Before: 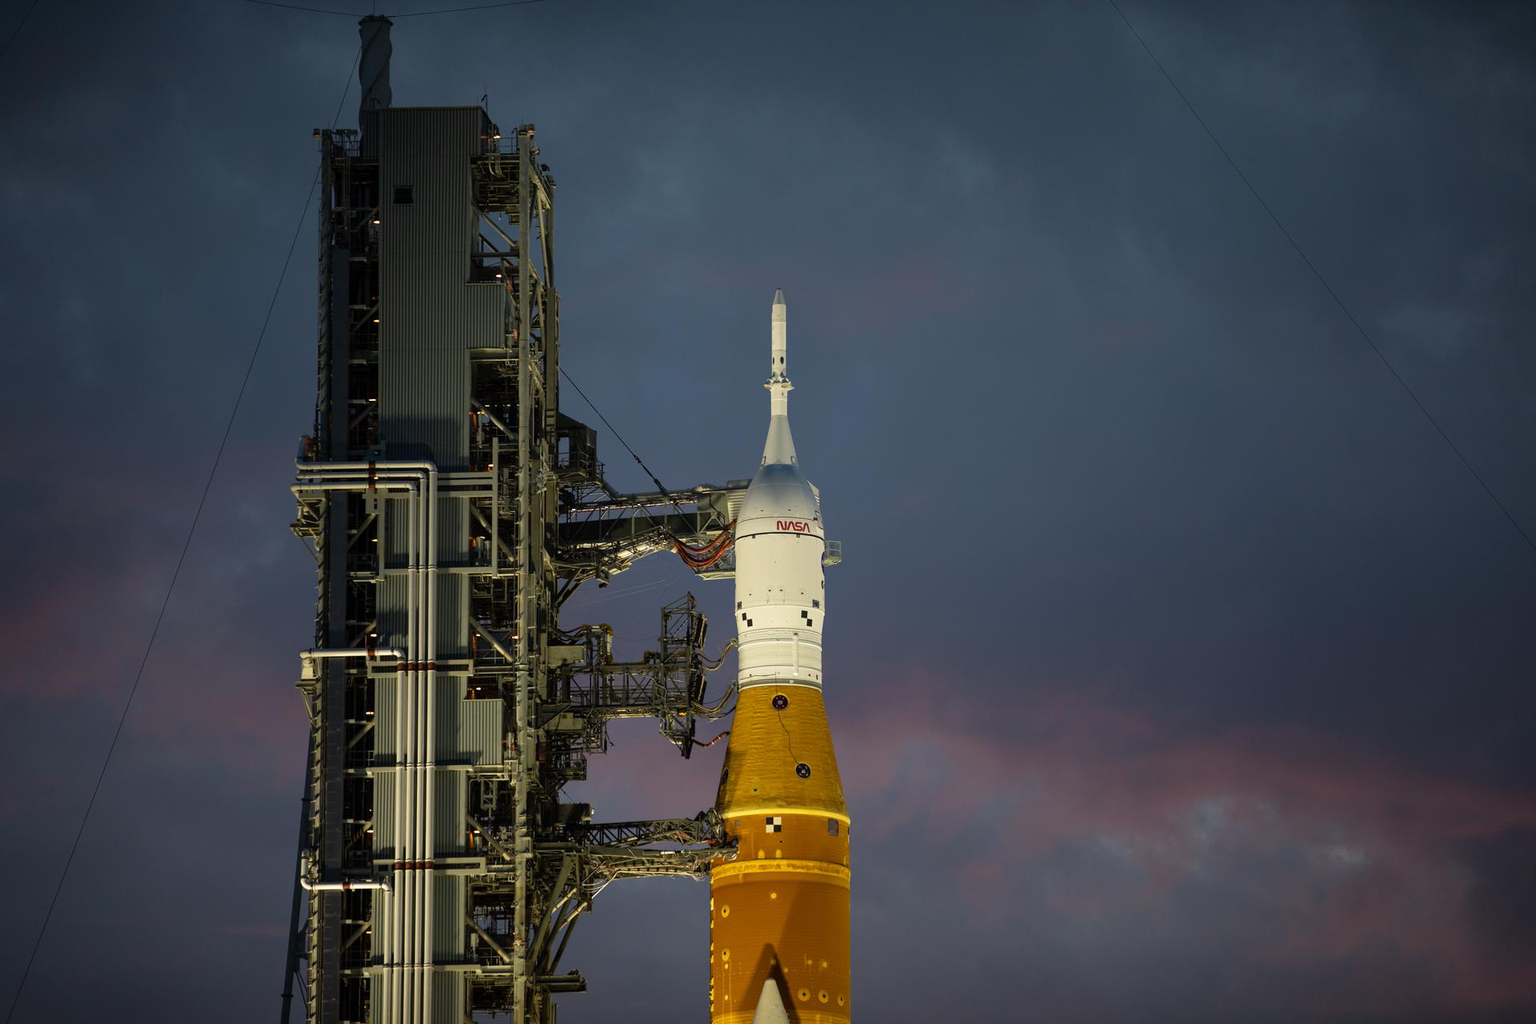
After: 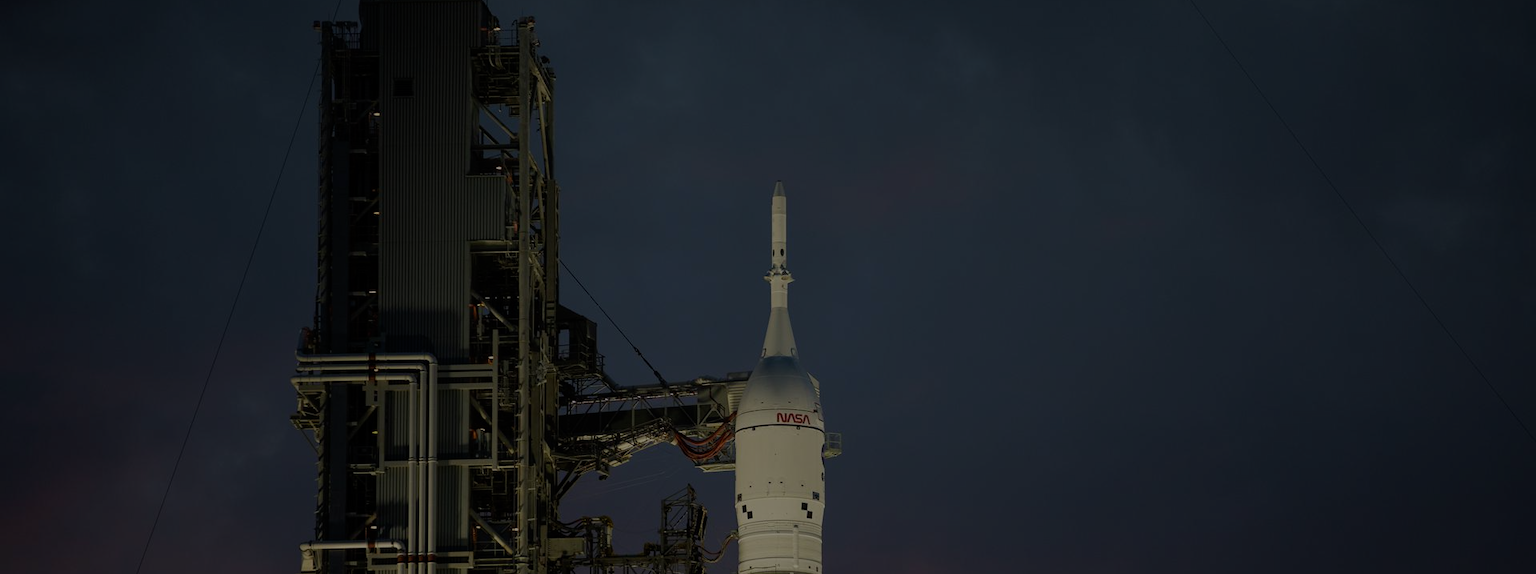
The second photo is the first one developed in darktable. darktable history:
crop and rotate: top 10.605%, bottom 33.274%
exposure: exposure -2.002 EV, compensate highlight preservation false
